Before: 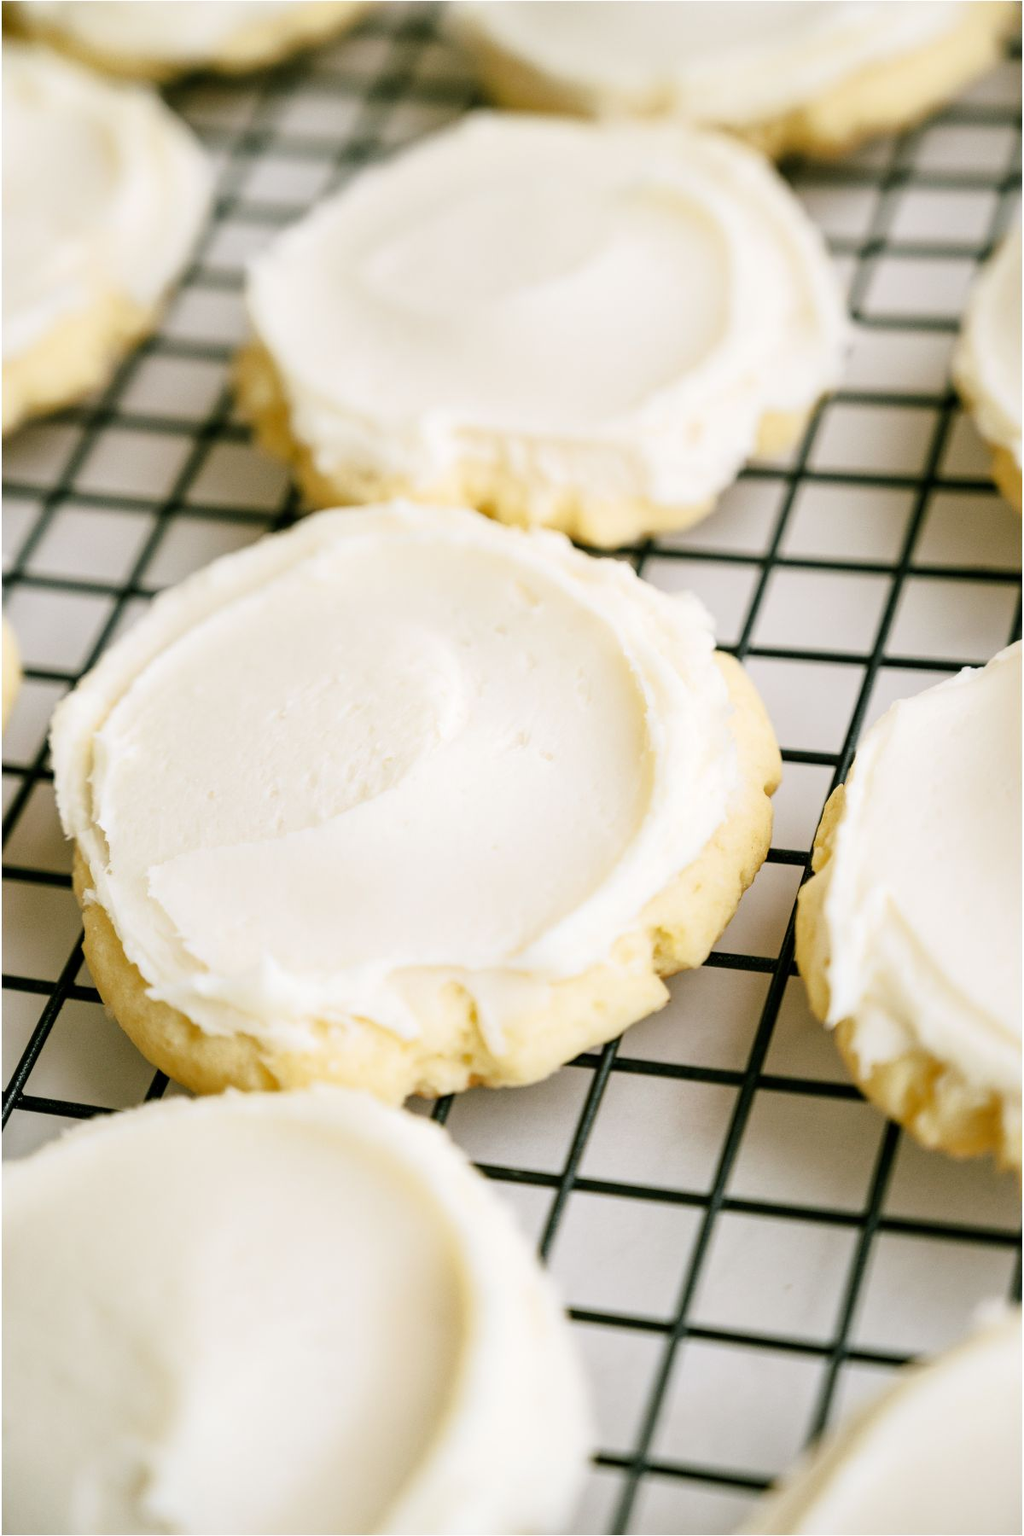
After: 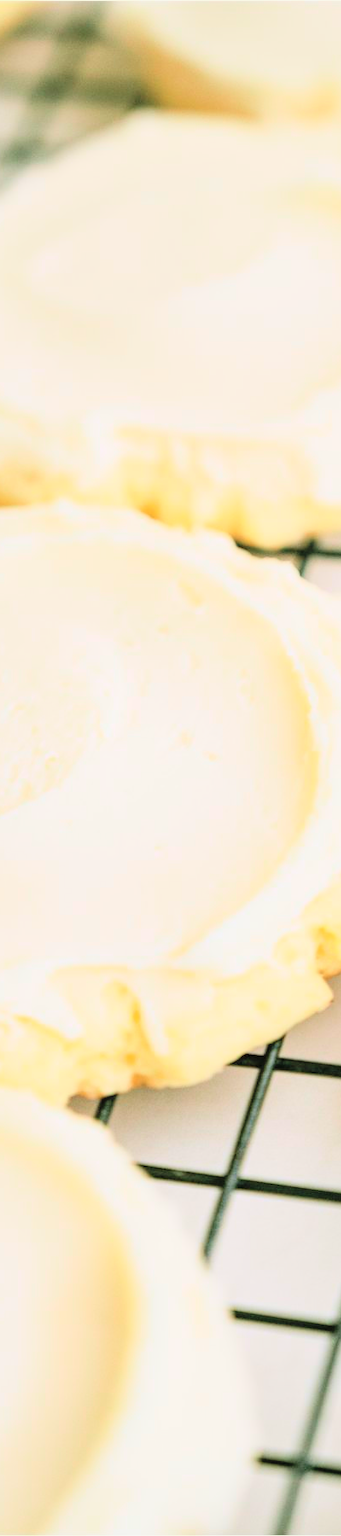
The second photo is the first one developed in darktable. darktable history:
crop: left 32.926%, right 33.68%
tone curve: curves: ch0 [(0, 0) (0.091, 0.077) (0.389, 0.458) (0.745, 0.82) (0.856, 0.899) (0.92, 0.938) (1, 0.973)]; ch1 [(0, 0) (0.437, 0.404) (0.5, 0.5) (0.529, 0.55) (0.58, 0.6) (0.616, 0.649) (1, 1)]; ch2 [(0, 0) (0.442, 0.415) (0.5, 0.5) (0.535, 0.557) (0.585, 0.62) (1, 1)], color space Lab, independent channels, preserve colors none
contrast brightness saturation: brightness 0.282
